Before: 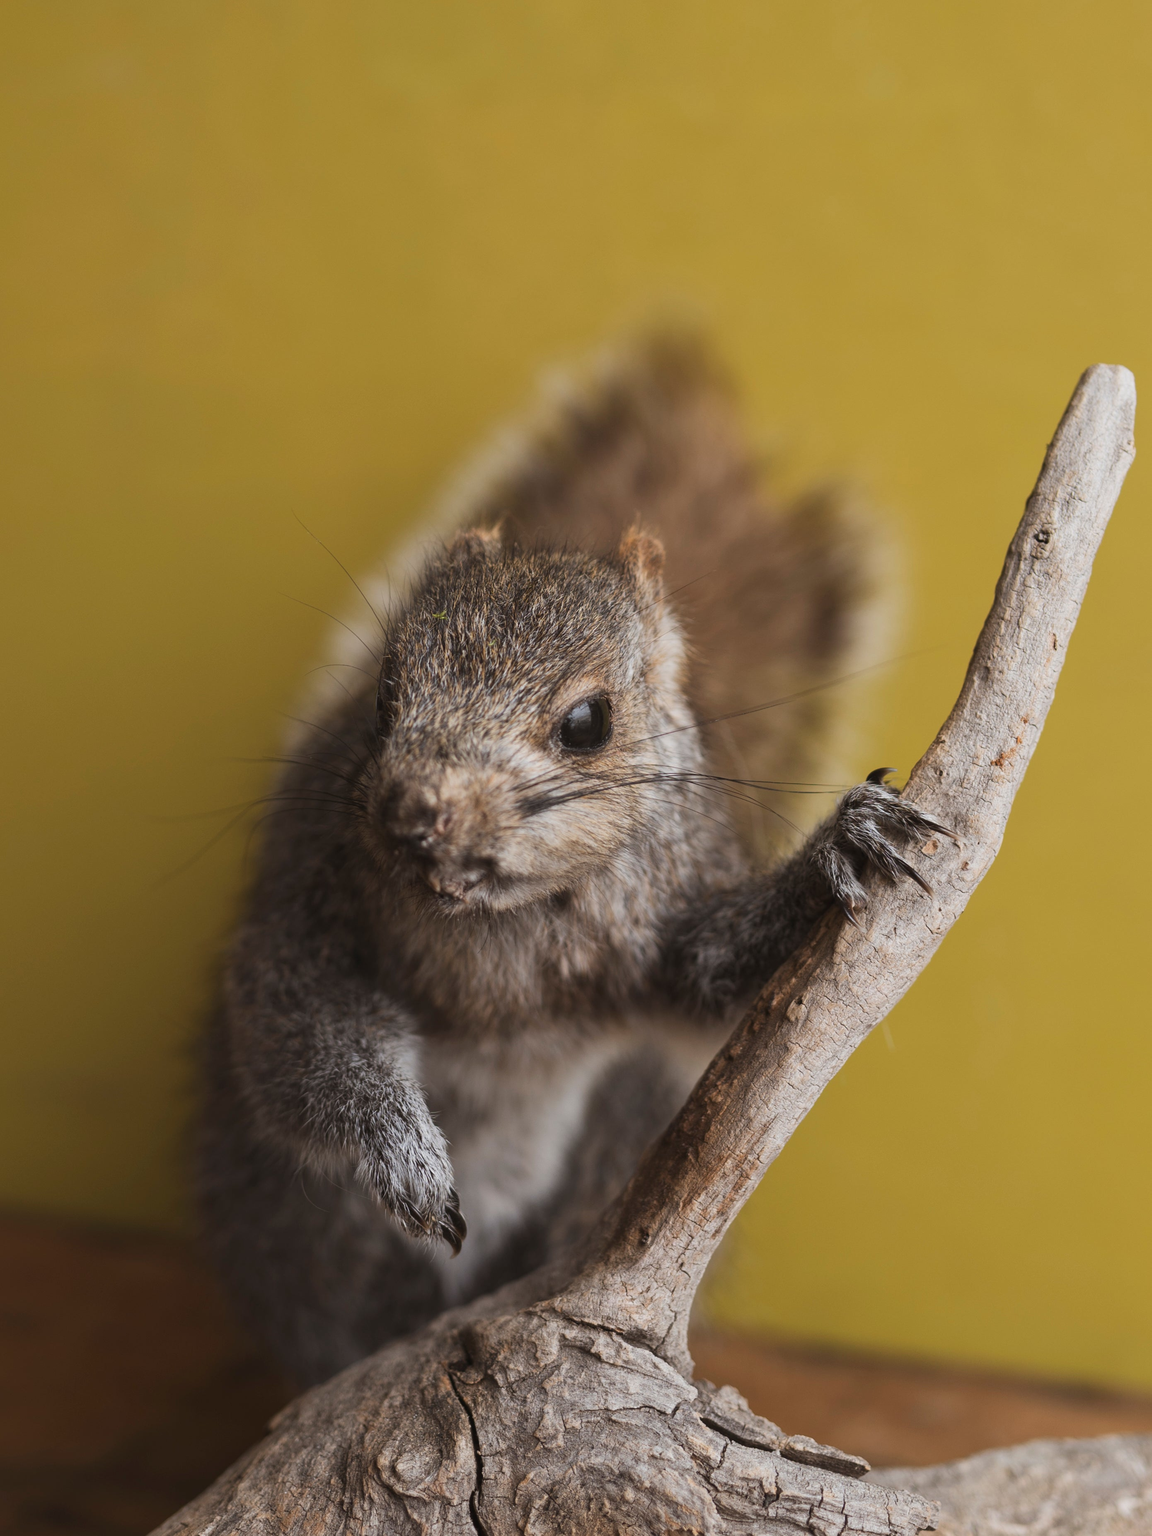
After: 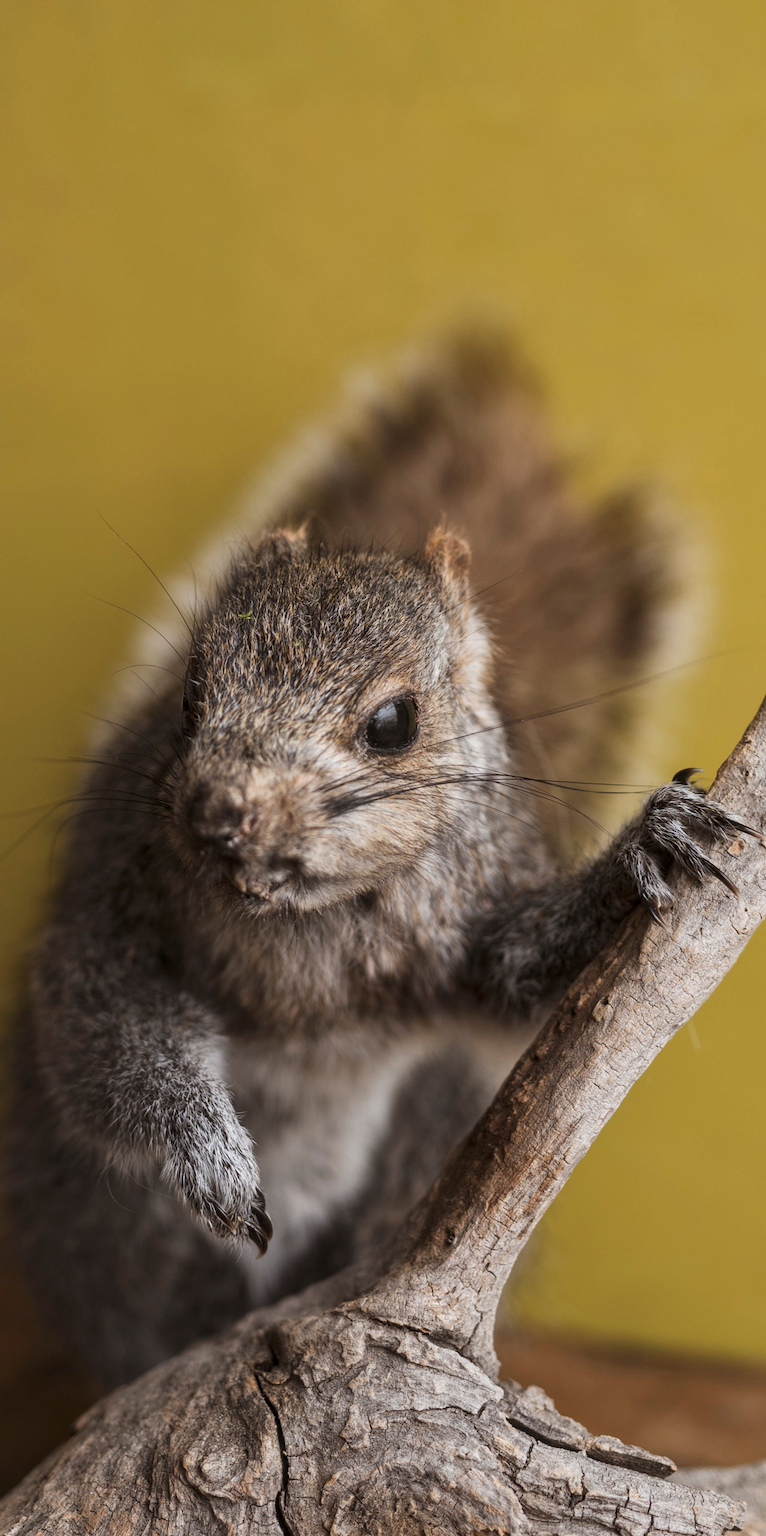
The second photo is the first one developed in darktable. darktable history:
crop: left 16.899%, right 16.556%
local contrast: detail 130%
